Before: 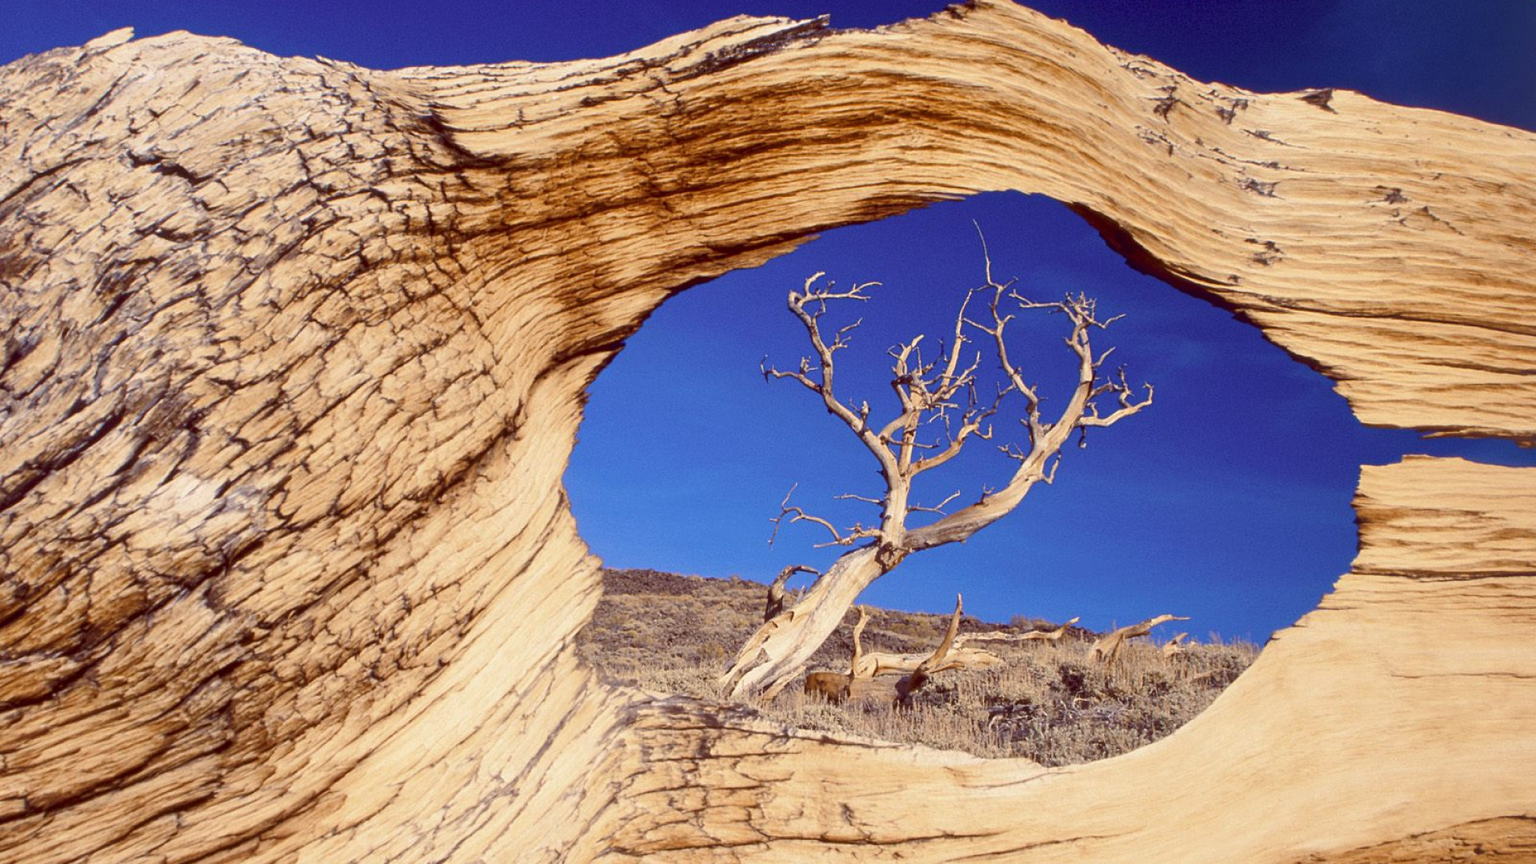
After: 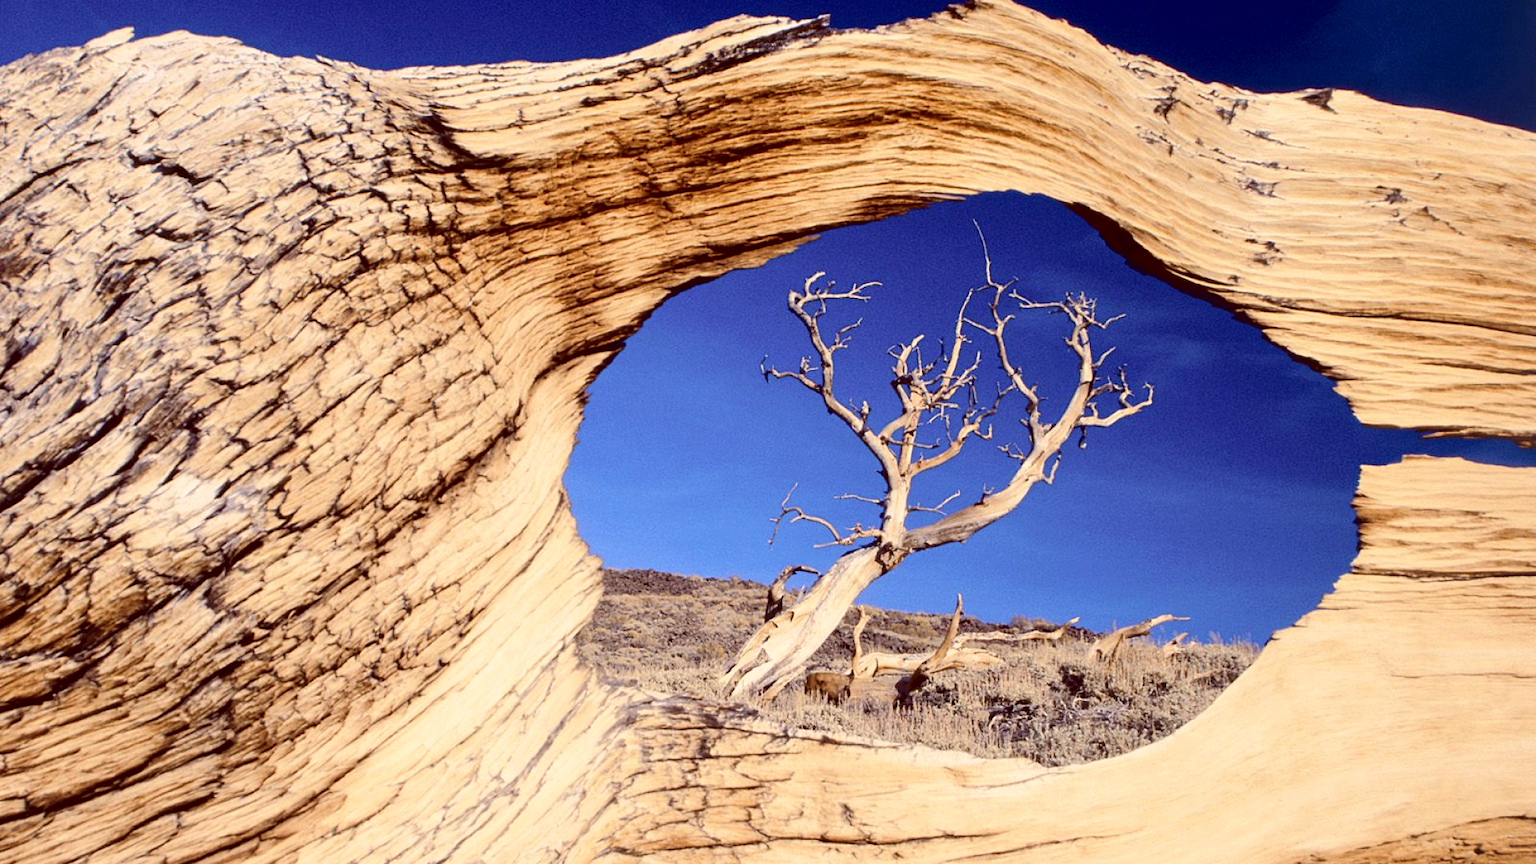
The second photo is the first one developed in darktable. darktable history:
tone curve: curves: ch0 [(0, 0) (0.003, 0) (0.011, 0.002) (0.025, 0.004) (0.044, 0.007) (0.069, 0.015) (0.1, 0.025) (0.136, 0.04) (0.177, 0.09) (0.224, 0.152) (0.277, 0.239) (0.335, 0.335) (0.399, 0.43) (0.468, 0.524) (0.543, 0.621) (0.623, 0.712) (0.709, 0.789) (0.801, 0.871) (0.898, 0.951) (1, 1)], color space Lab, independent channels, preserve colors none
